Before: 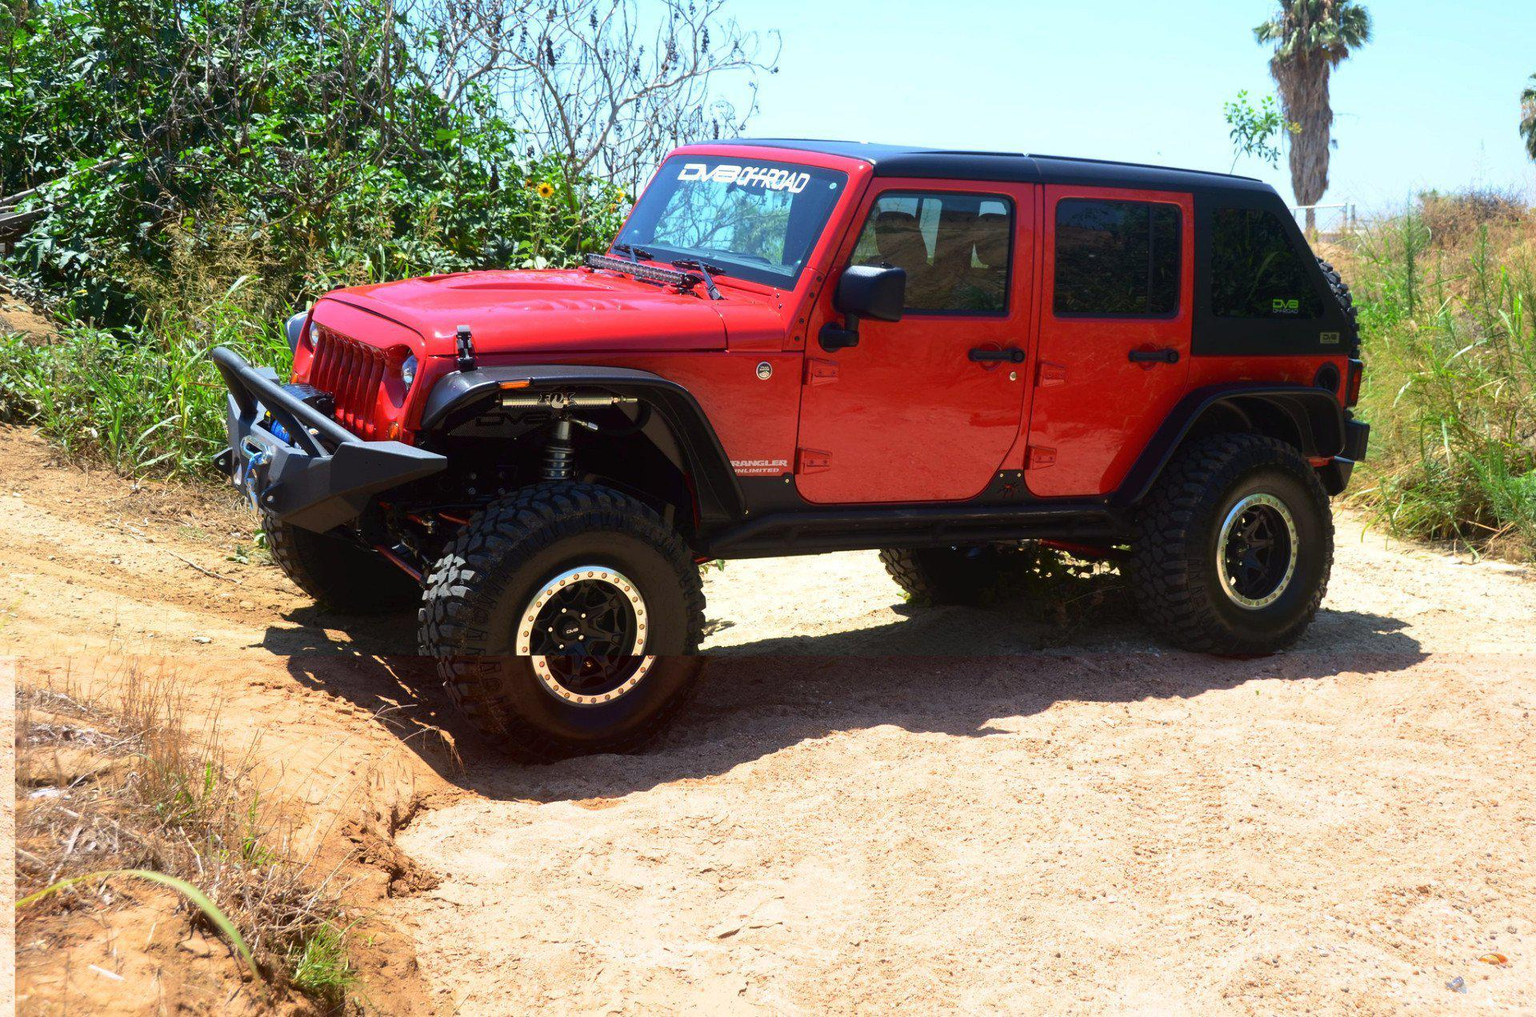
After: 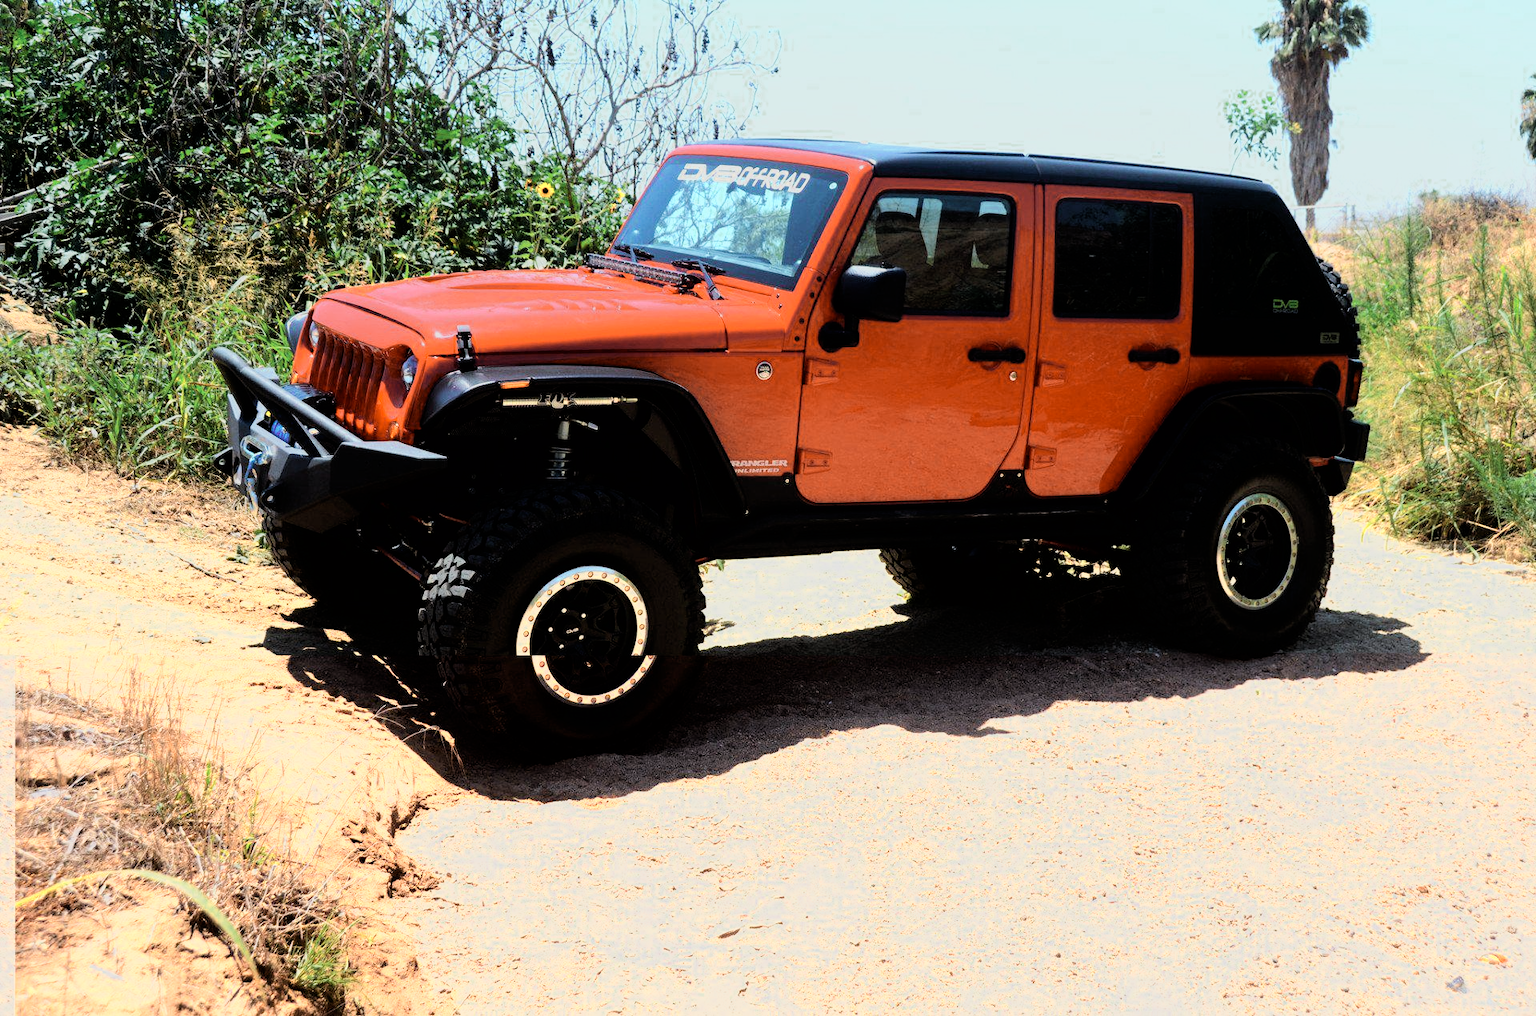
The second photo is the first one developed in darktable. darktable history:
color zones: curves: ch0 [(0.018, 0.548) (0.197, 0.654) (0.425, 0.447) (0.605, 0.658) (0.732, 0.579)]; ch1 [(0.105, 0.531) (0.224, 0.531) (0.386, 0.39) (0.618, 0.456) (0.732, 0.456) (0.956, 0.421)]; ch2 [(0.039, 0.583) (0.215, 0.465) (0.399, 0.544) (0.465, 0.548) (0.614, 0.447) (0.724, 0.43) (0.882, 0.623) (0.956, 0.632)]
filmic rgb: black relative exposure -5 EV, hardness 2.88, contrast 1.3
